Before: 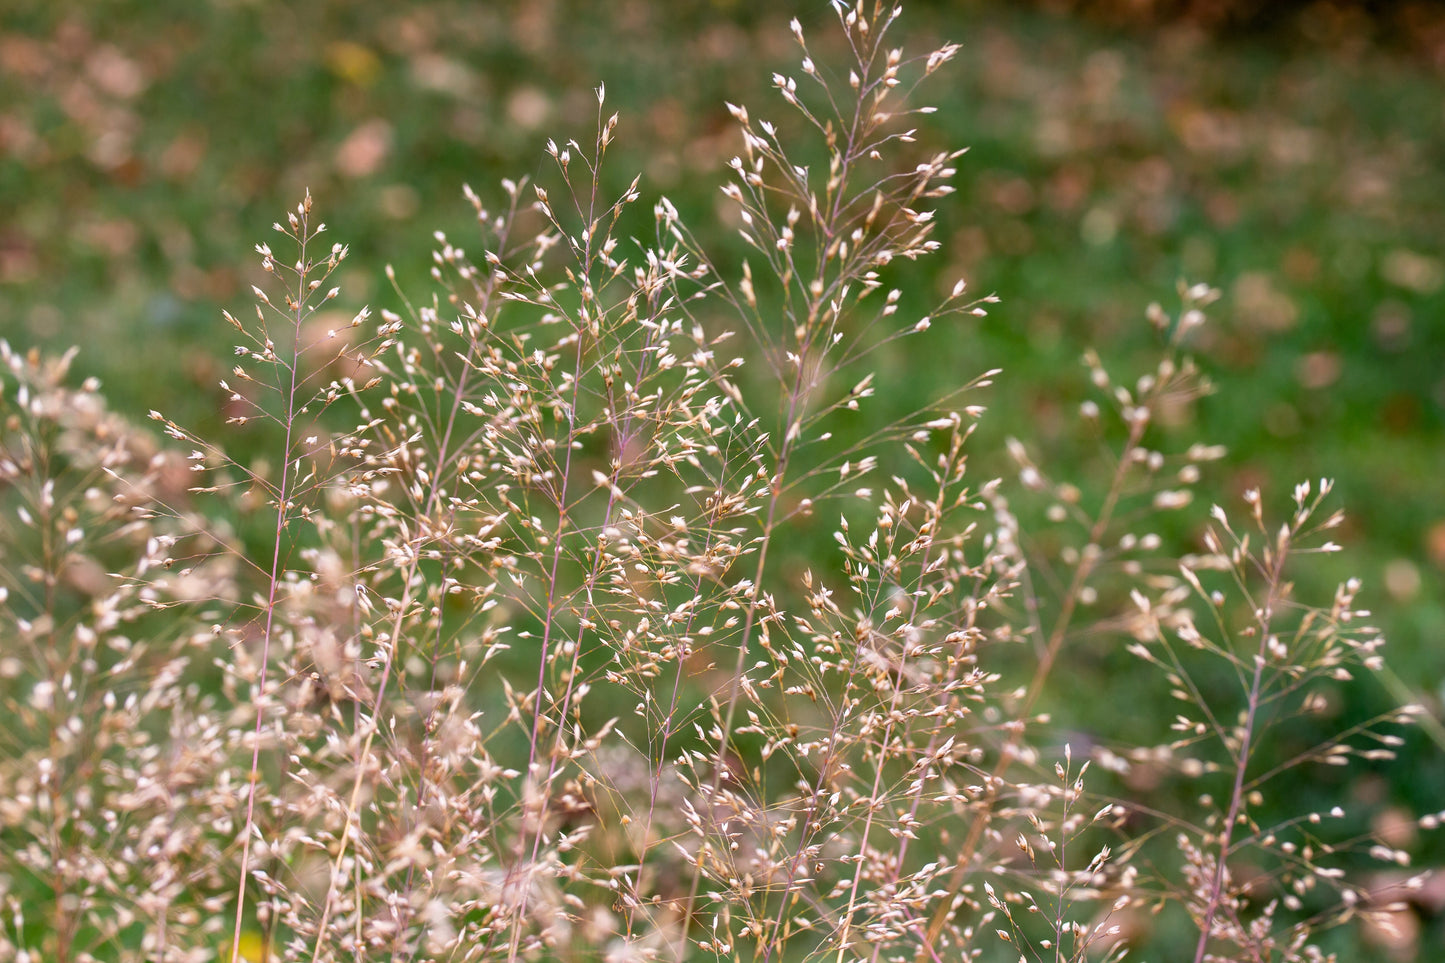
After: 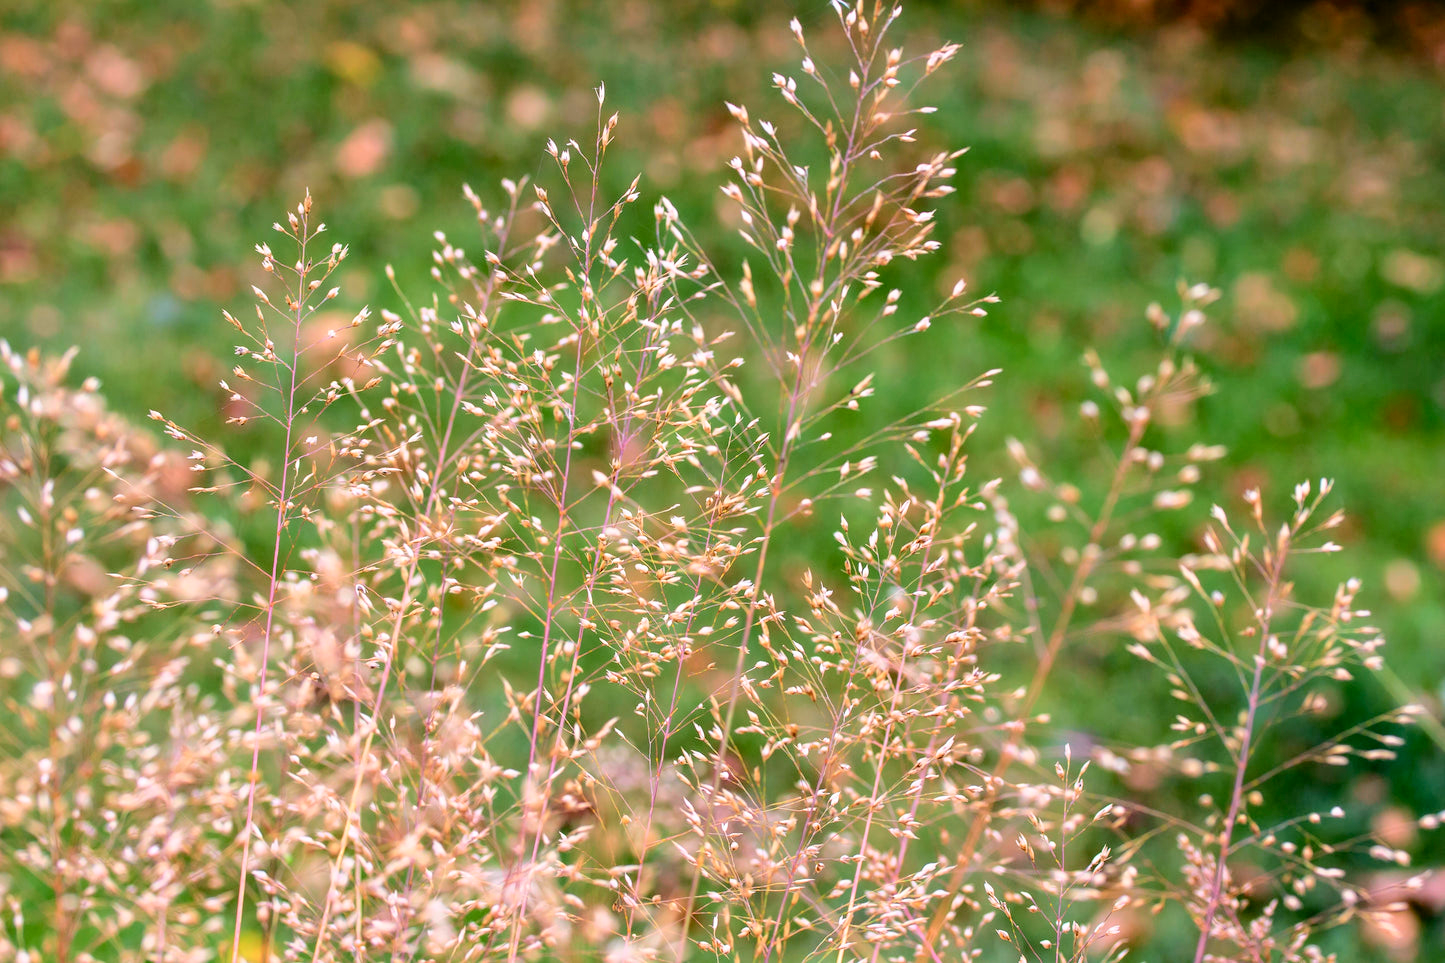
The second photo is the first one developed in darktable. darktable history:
tone curve: curves: ch0 [(0, 0) (0.051, 0.047) (0.102, 0.099) (0.228, 0.275) (0.432, 0.535) (0.695, 0.778) (0.908, 0.946) (1, 1)]; ch1 [(0, 0) (0.339, 0.298) (0.402, 0.363) (0.453, 0.421) (0.483, 0.469) (0.494, 0.493) (0.504, 0.501) (0.527, 0.538) (0.563, 0.595) (0.597, 0.632) (1, 1)]; ch2 [(0, 0) (0.48, 0.48) (0.504, 0.5) (0.539, 0.554) (0.59, 0.63) (0.642, 0.684) (0.824, 0.815) (1, 1)], color space Lab, independent channels, preserve colors none
